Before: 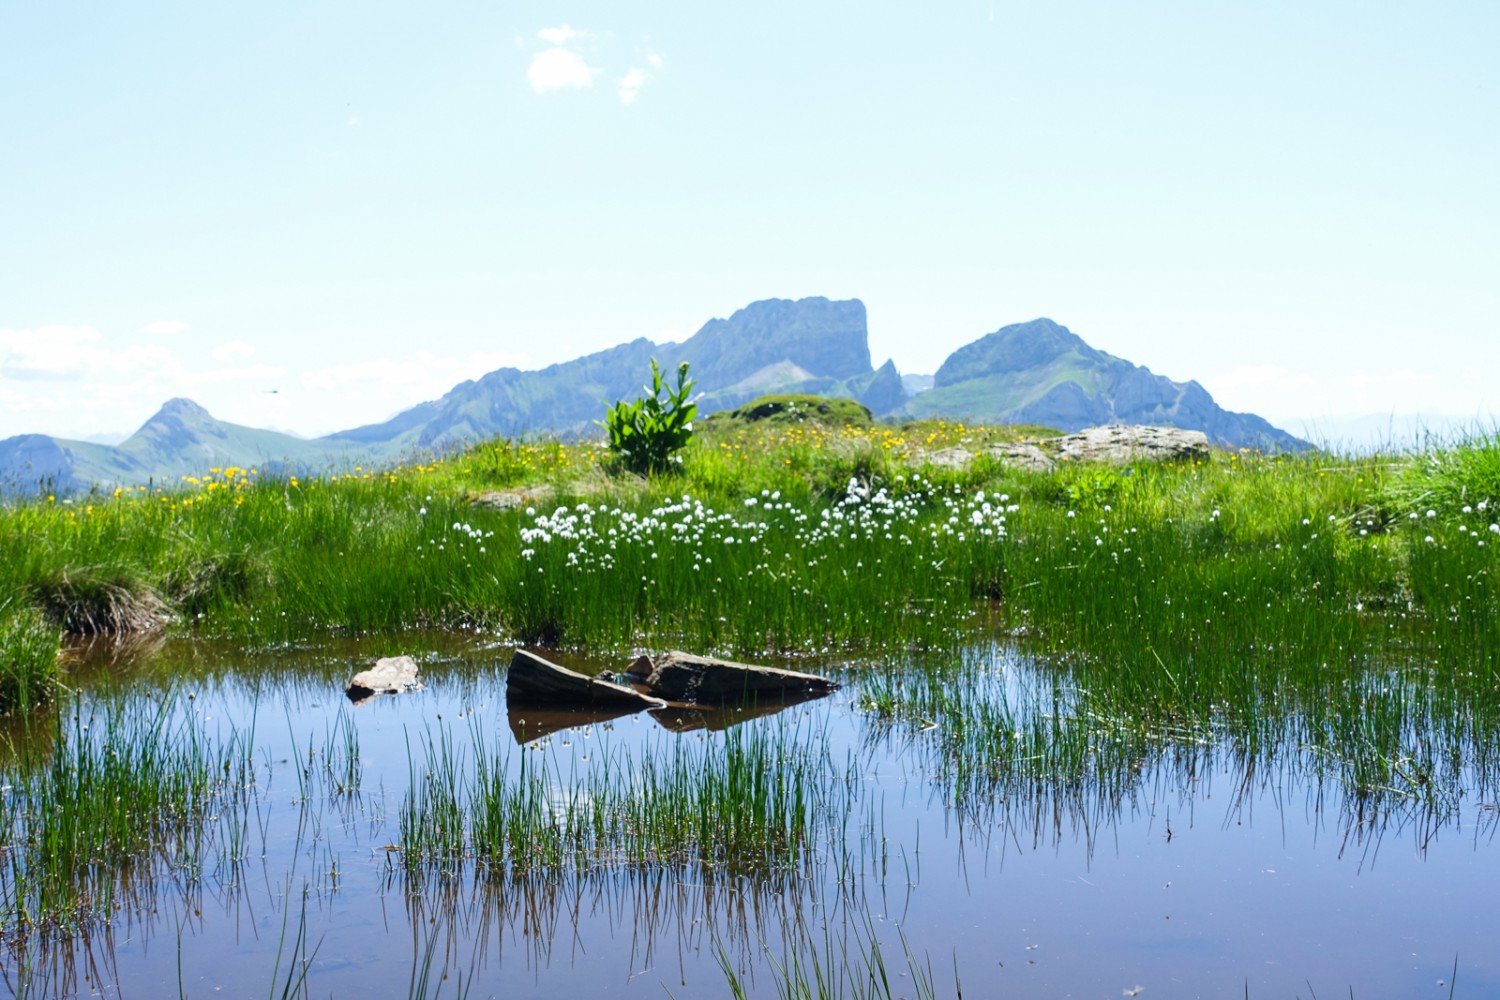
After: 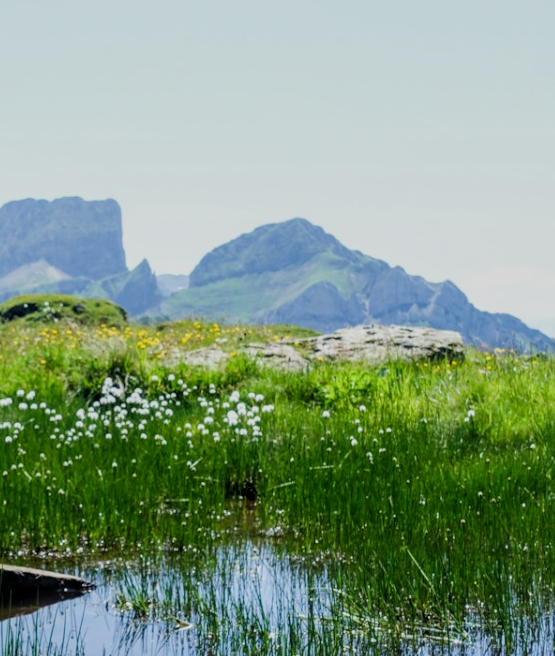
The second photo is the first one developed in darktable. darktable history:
local contrast: on, module defaults
filmic rgb: black relative exposure -7.65 EV, white relative exposure 4.56 EV, hardness 3.61
crop and rotate: left 49.668%, top 10.093%, right 13.274%, bottom 24.304%
tone equalizer: edges refinement/feathering 500, mask exposure compensation -1.57 EV, preserve details guided filter
